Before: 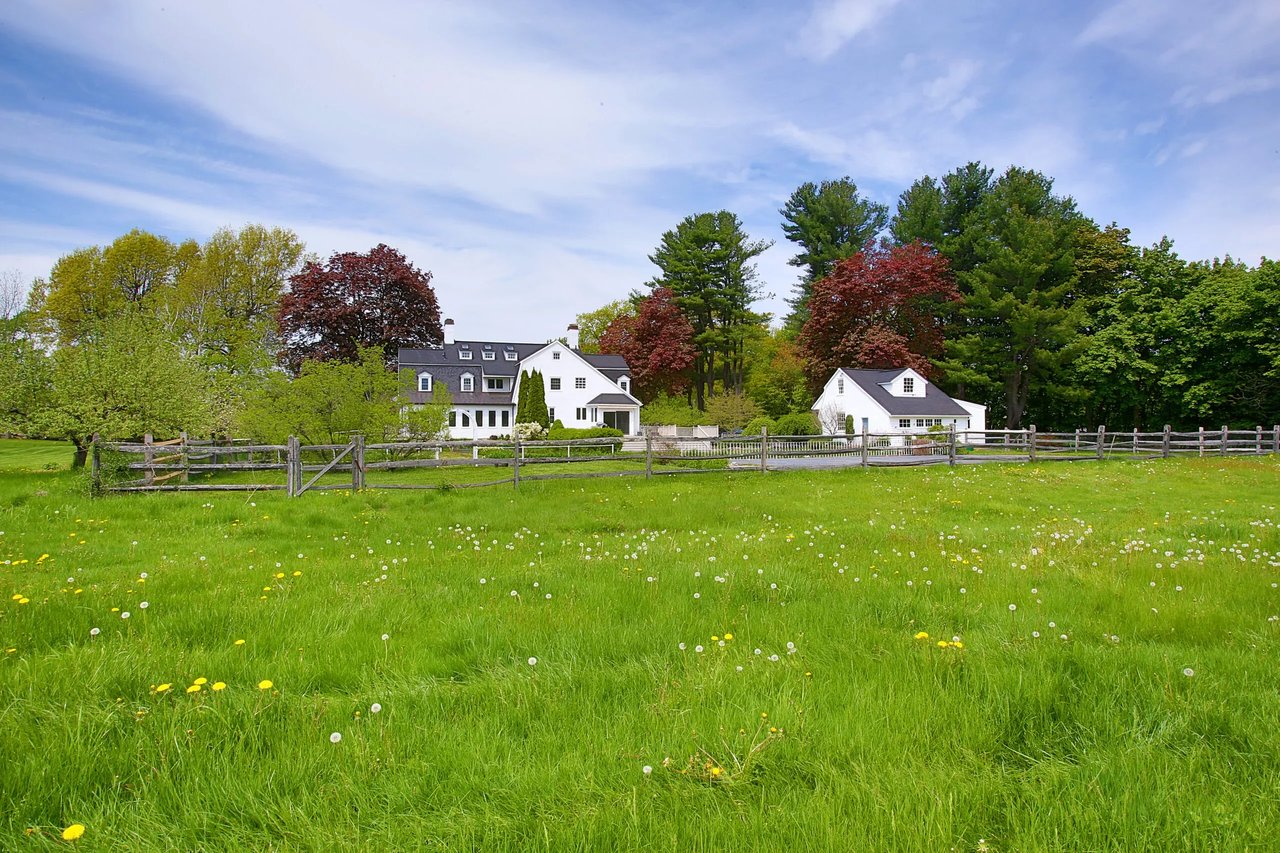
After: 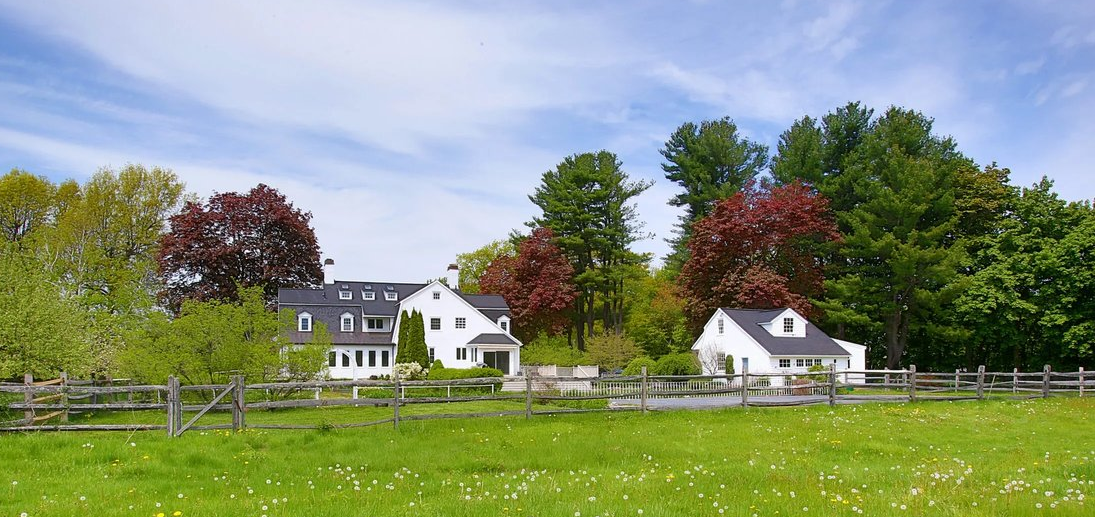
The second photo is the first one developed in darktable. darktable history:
exposure: exposure -0.011 EV, compensate exposure bias true, compensate highlight preservation false
crop and rotate: left 9.421%, top 7.17%, right 5%, bottom 32.141%
